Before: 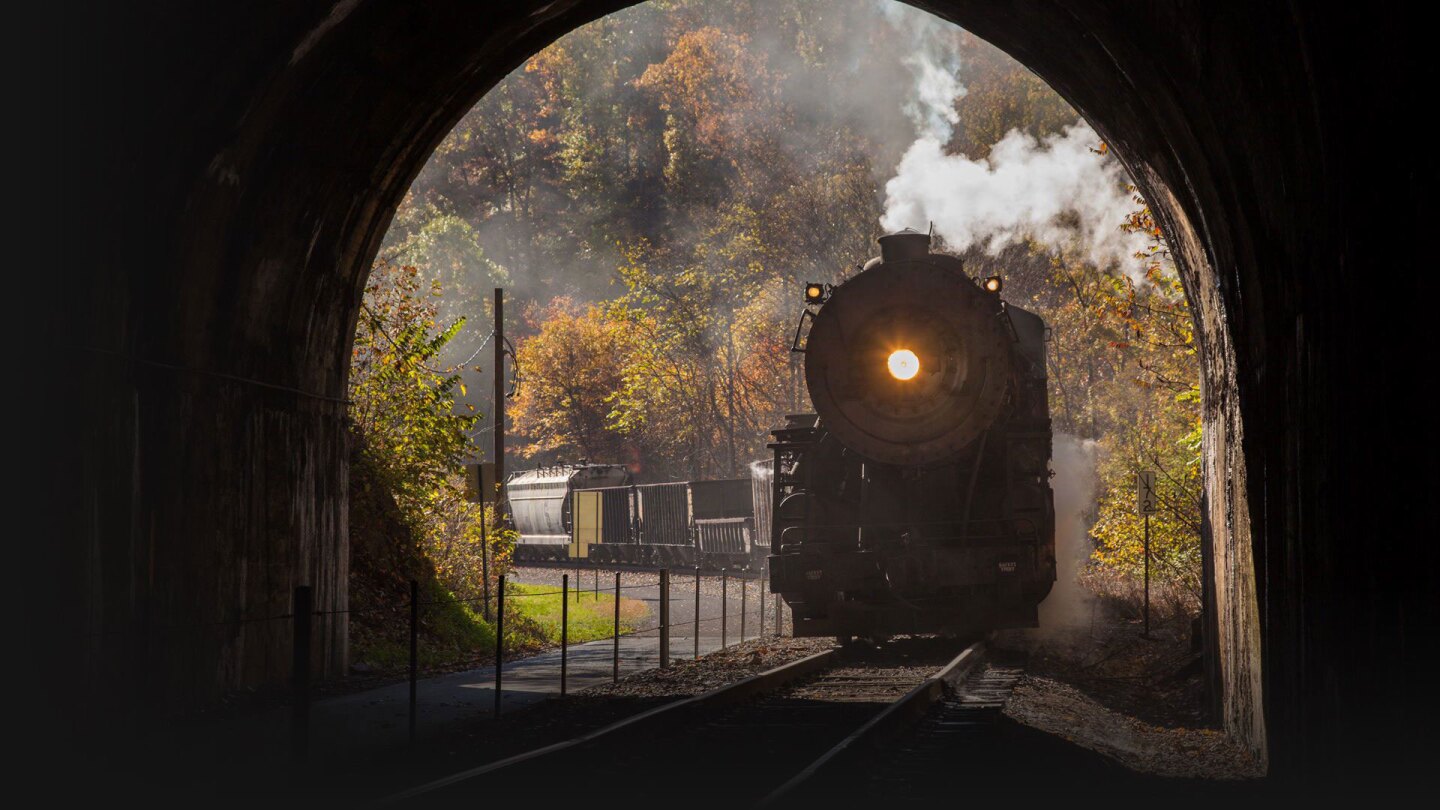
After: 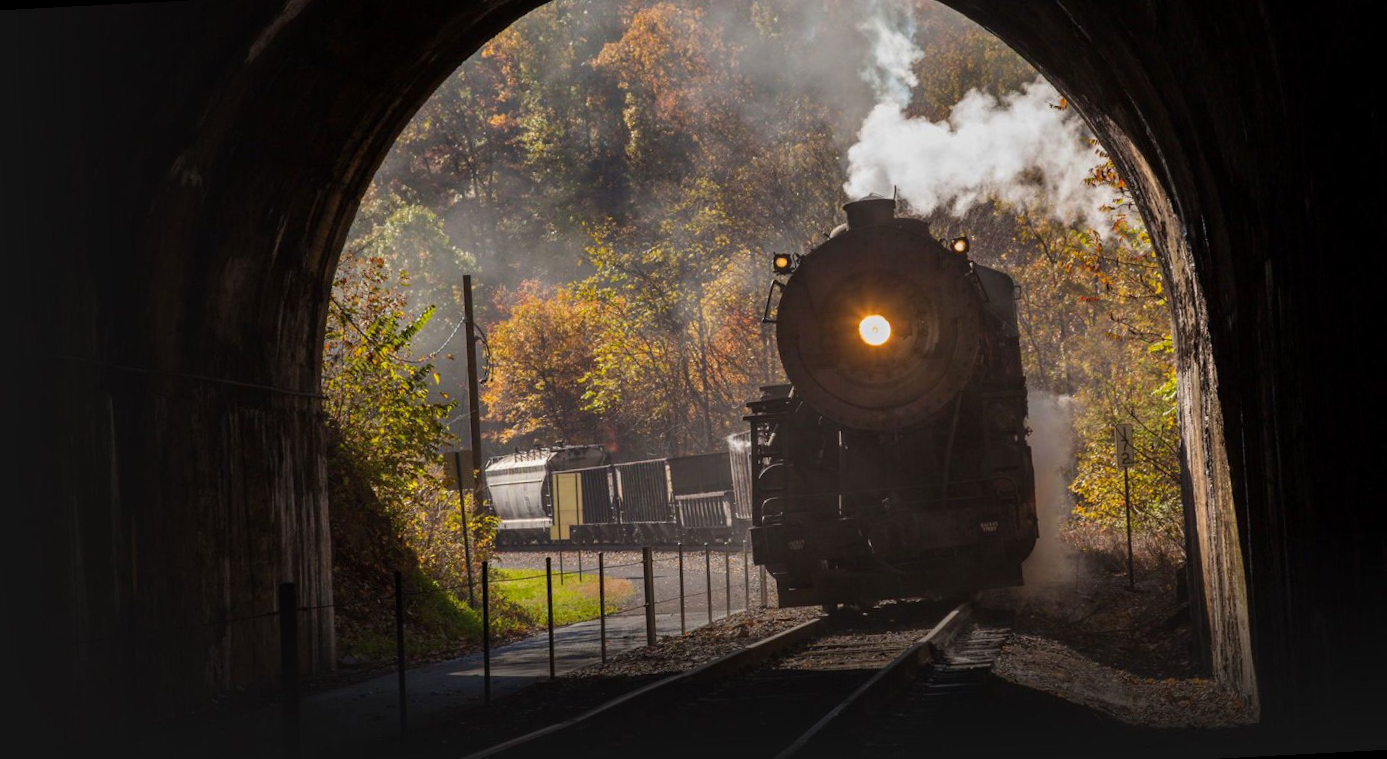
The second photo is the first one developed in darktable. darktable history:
vibrance: on, module defaults
rotate and perspective: rotation -3°, crop left 0.031, crop right 0.968, crop top 0.07, crop bottom 0.93
